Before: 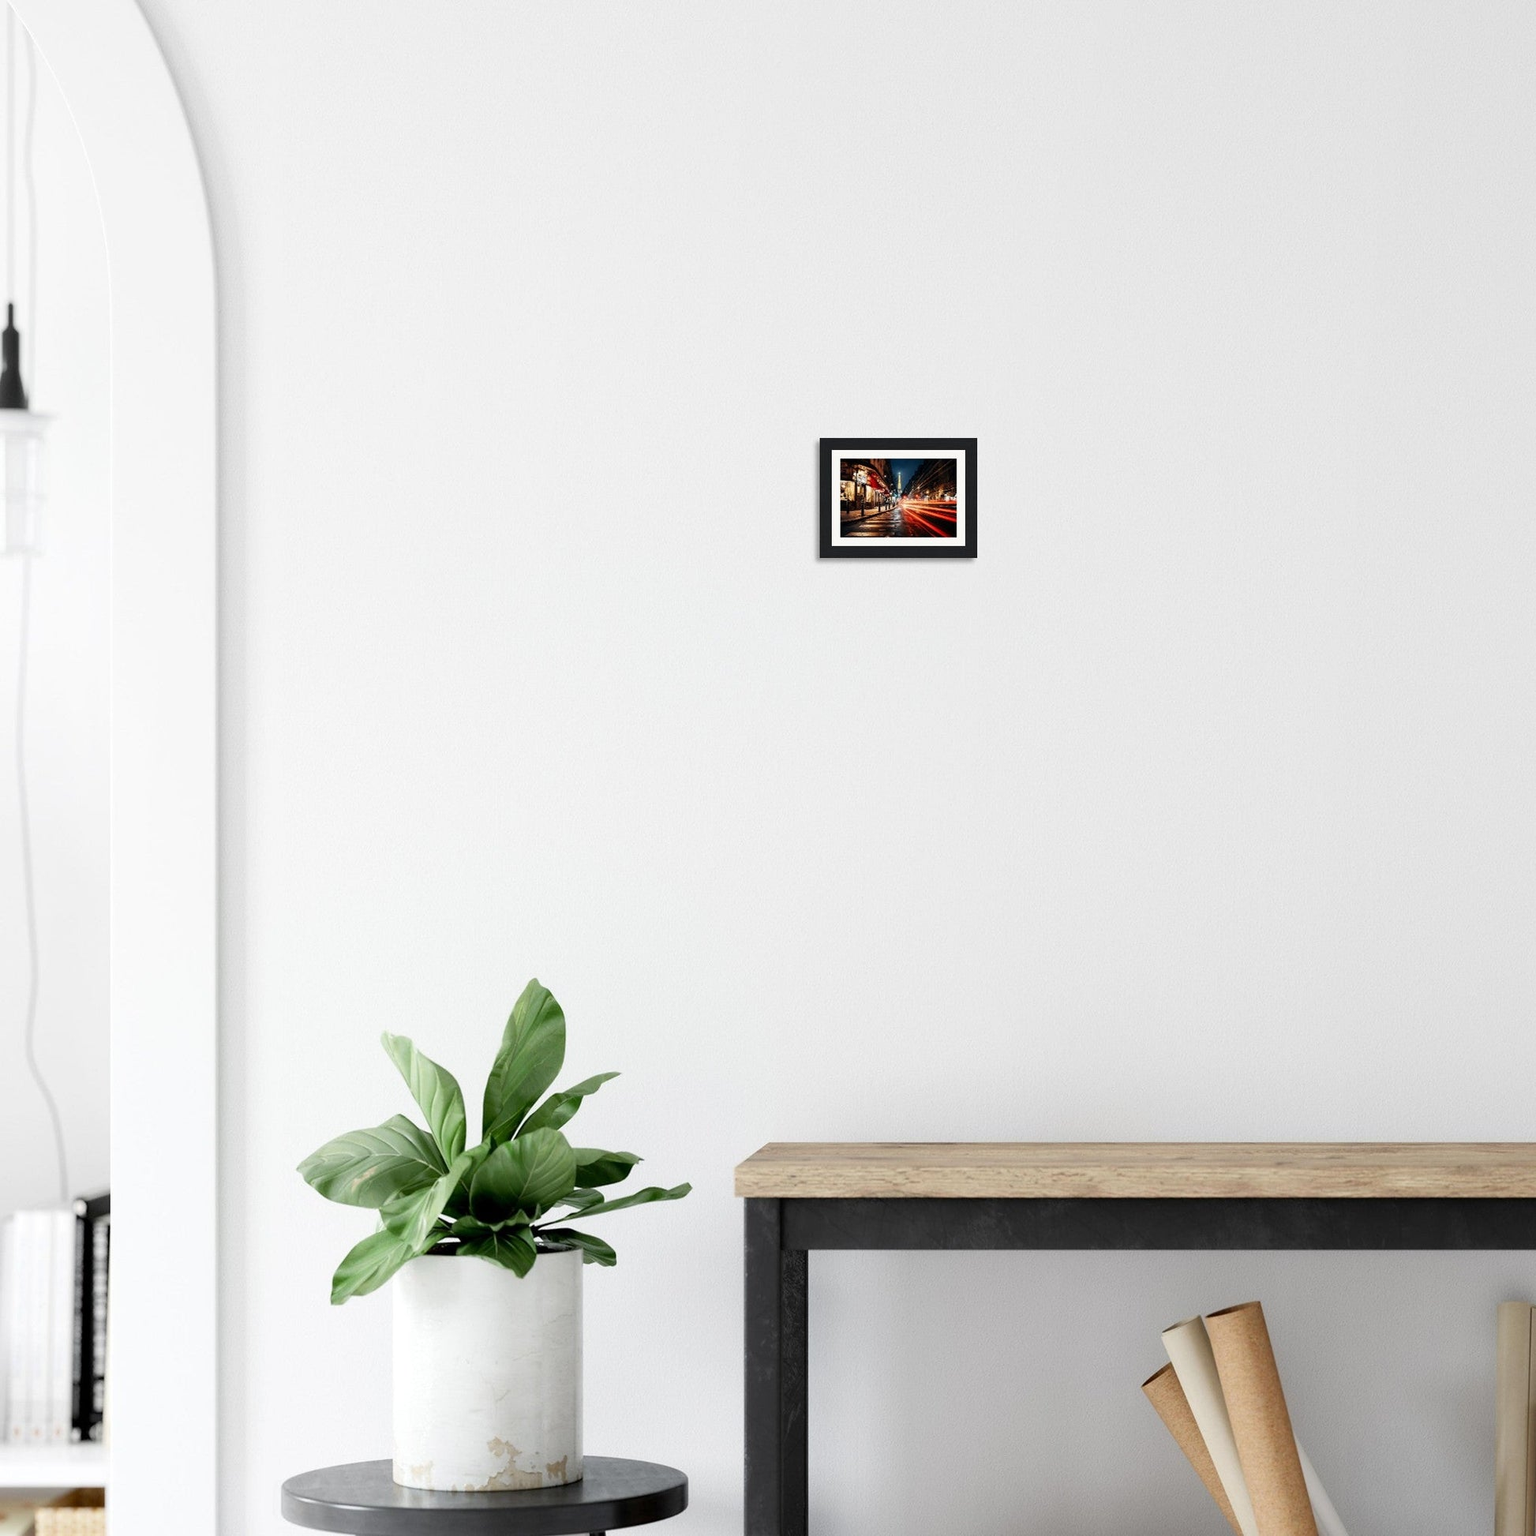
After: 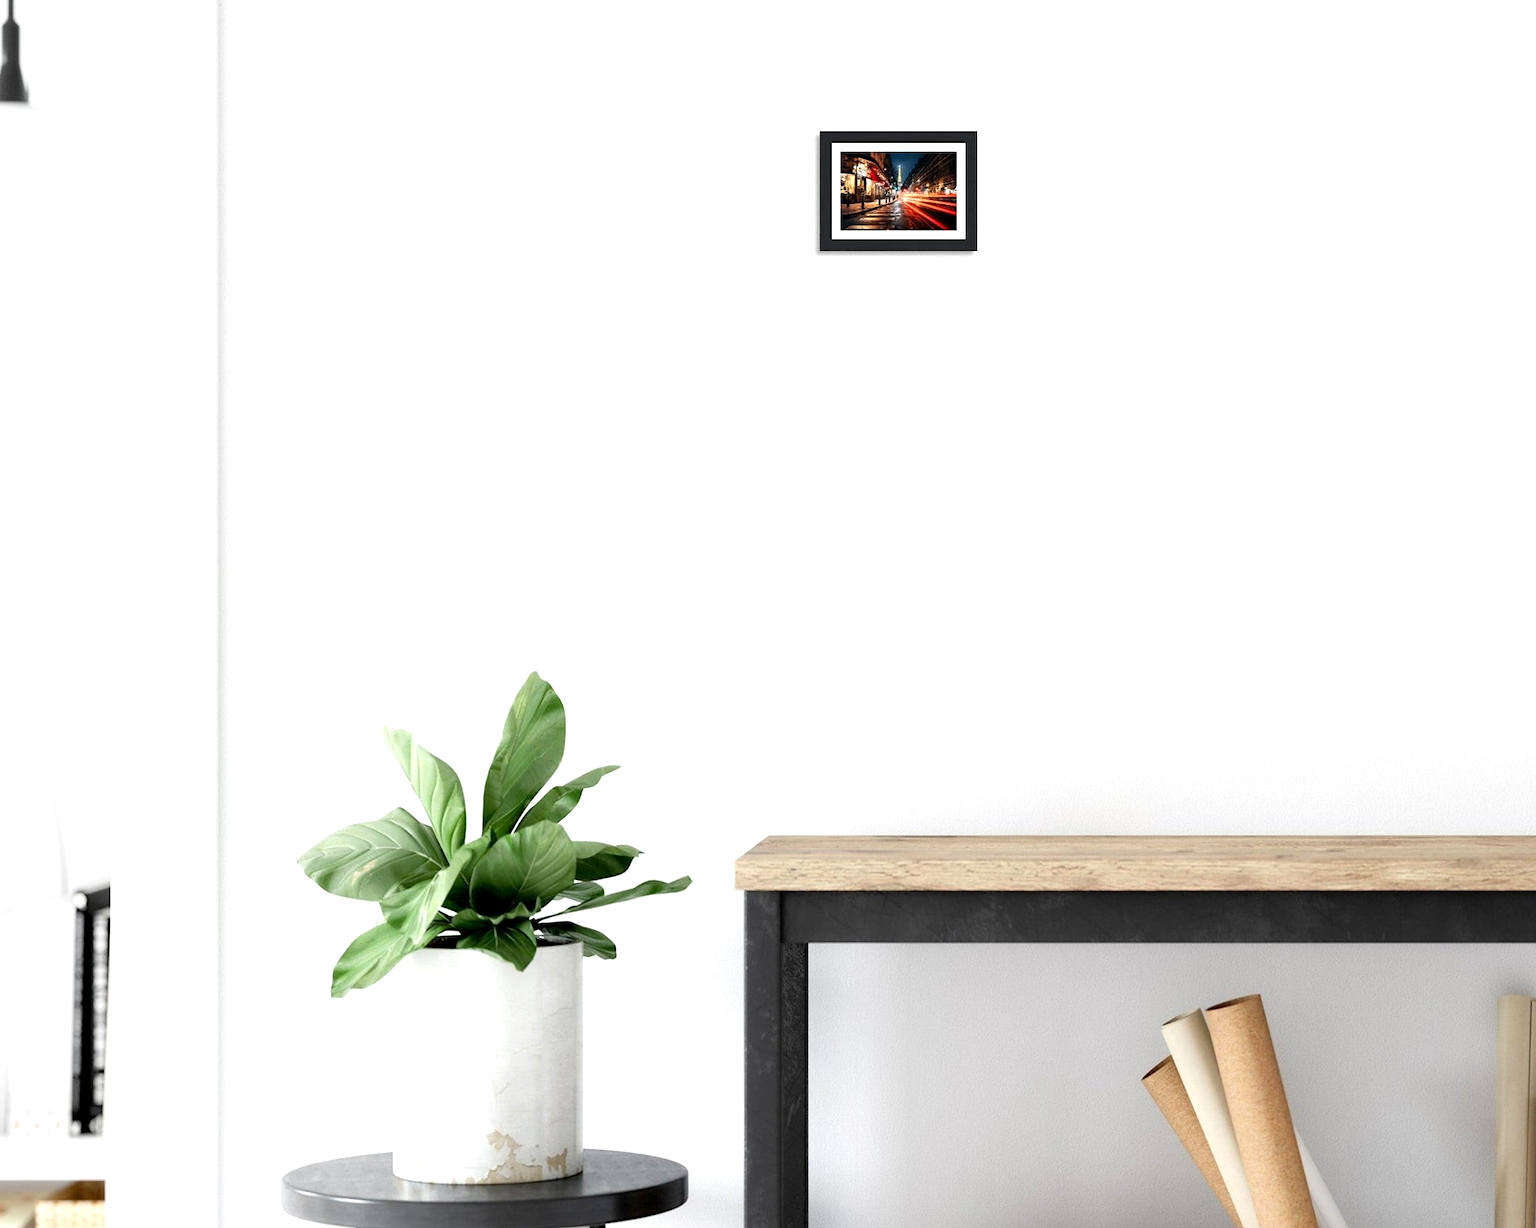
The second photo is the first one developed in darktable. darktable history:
crop and rotate: top 19.998%
exposure: black level correction 0.001, exposure 0.5 EV, compensate exposure bias true, compensate highlight preservation false
